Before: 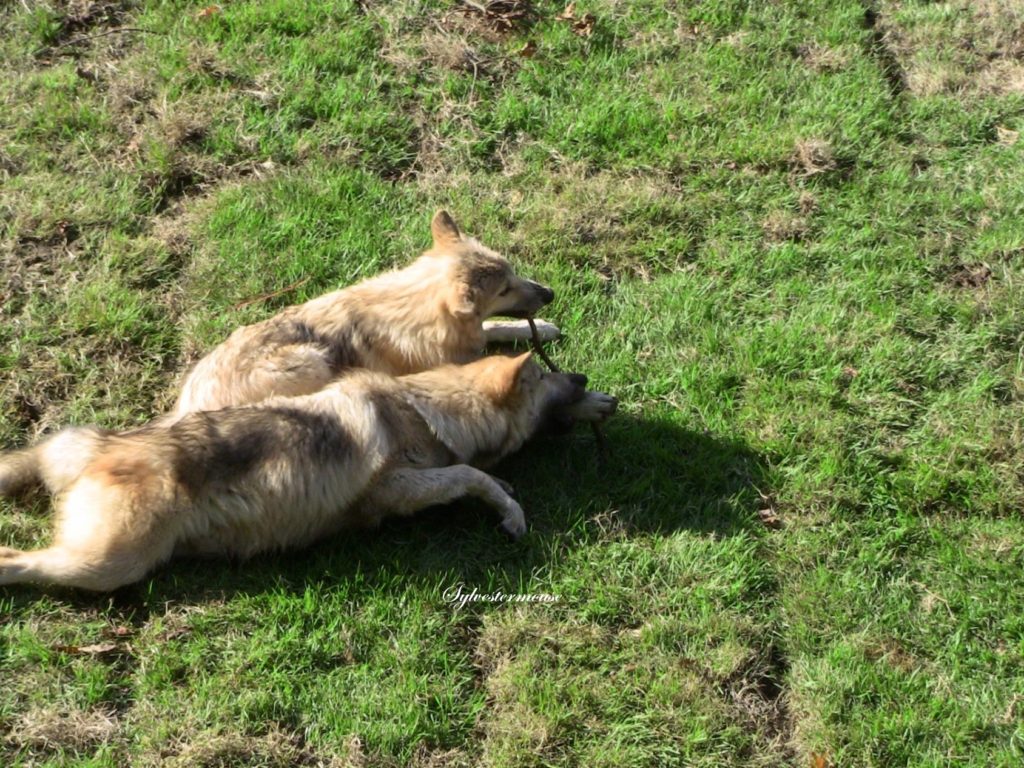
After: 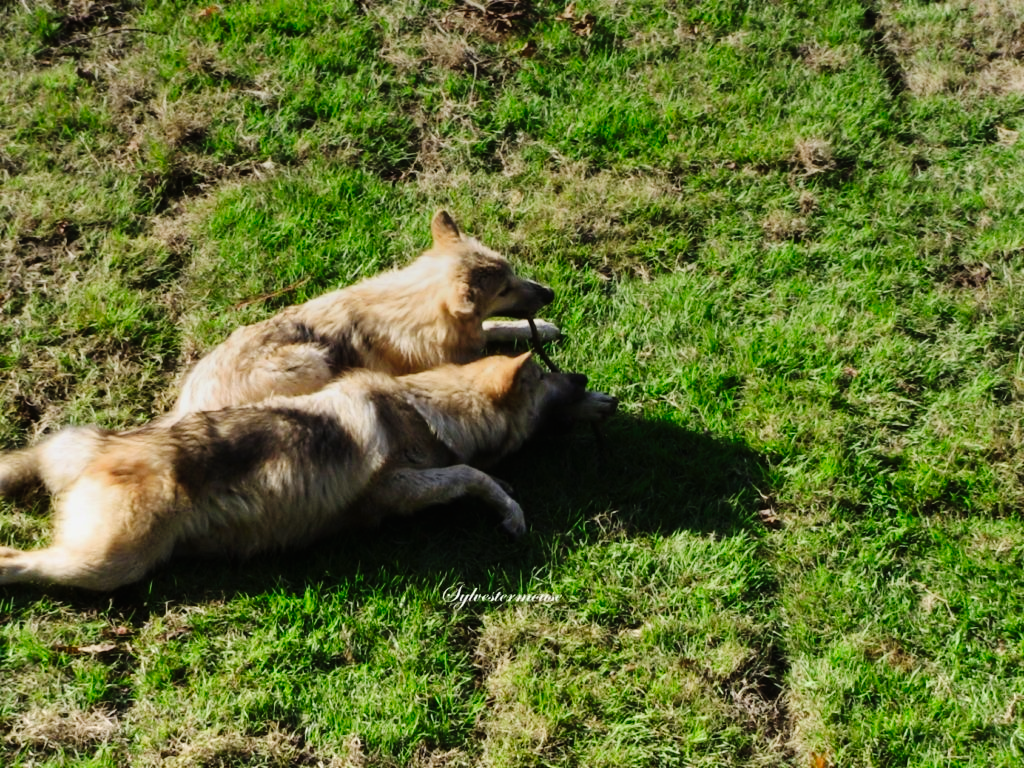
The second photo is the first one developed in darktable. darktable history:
tone curve: curves: ch0 [(0, 0) (0.003, 0.007) (0.011, 0.009) (0.025, 0.014) (0.044, 0.022) (0.069, 0.029) (0.1, 0.037) (0.136, 0.052) (0.177, 0.083) (0.224, 0.121) (0.277, 0.177) (0.335, 0.258) (0.399, 0.351) (0.468, 0.454) (0.543, 0.557) (0.623, 0.654) (0.709, 0.744) (0.801, 0.825) (0.898, 0.909) (1, 1)], preserve colors none
graduated density: on, module defaults
